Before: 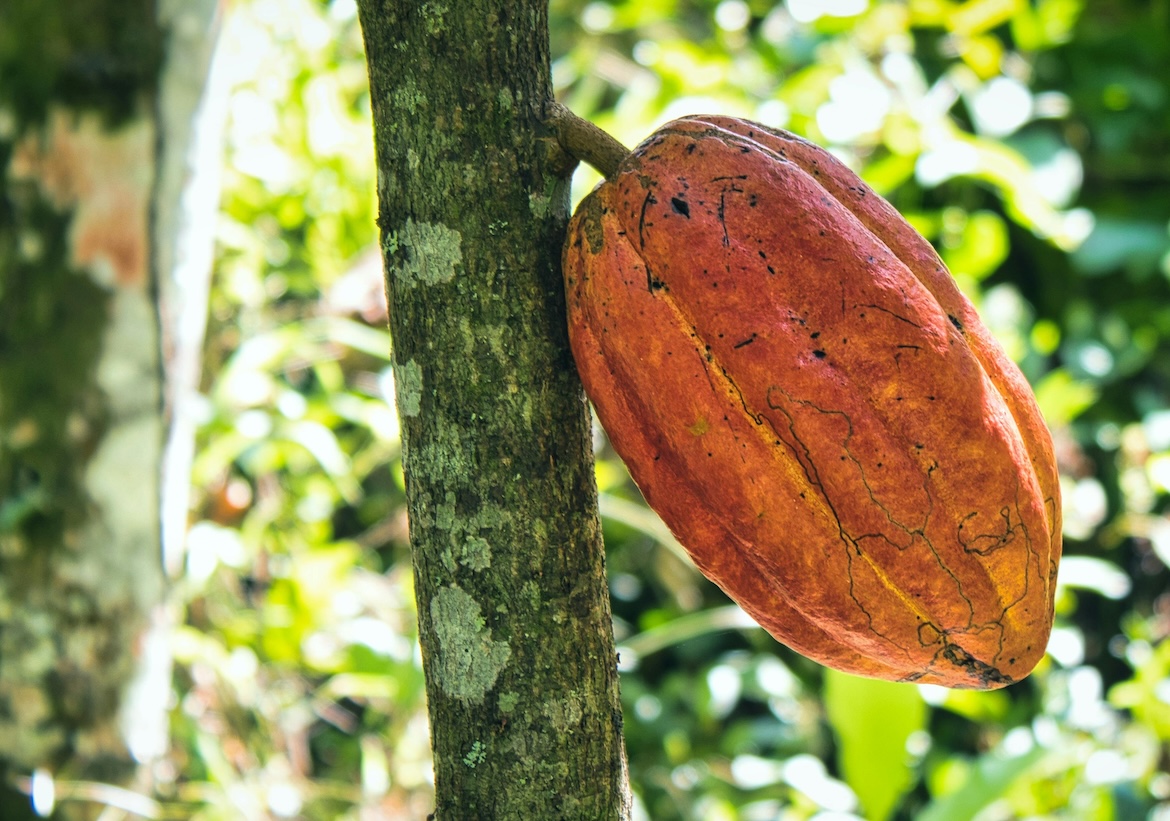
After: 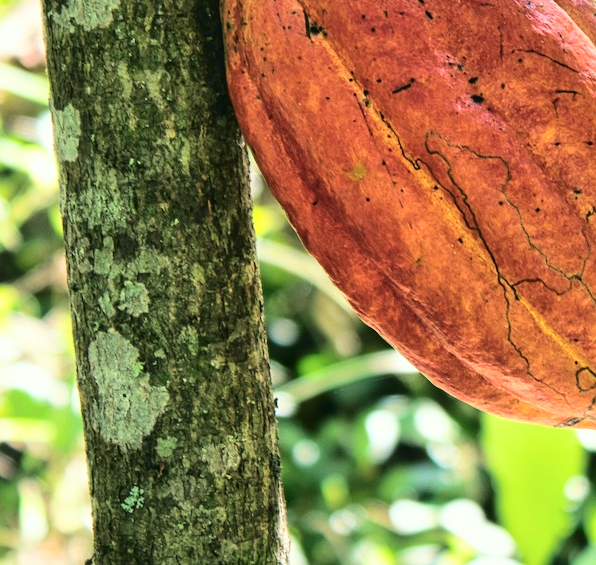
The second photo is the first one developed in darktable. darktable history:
tone curve: curves: ch0 [(0, 0.023) (0.087, 0.065) (0.184, 0.168) (0.45, 0.54) (0.57, 0.683) (0.722, 0.825) (0.877, 0.948) (1, 1)]; ch1 [(0, 0) (0.388, 0.369) (0.447, 0.447) (0.505, 0.5) (0.534, 0.528) (0.573, 0.583) (0.663, 0.68) (1, 1)]; ch2 [(0, 0) (0.314, 0.223) (0.427, 0.405) (0.492, 0.505) (0.531, 0.55) (0.589, 0.599) (1, 1)], color space Lab, independent channels, preserve colors none
white balance: emerald 1
crop and rotate: left 29.237%, top 31.152%, right 19.807%
